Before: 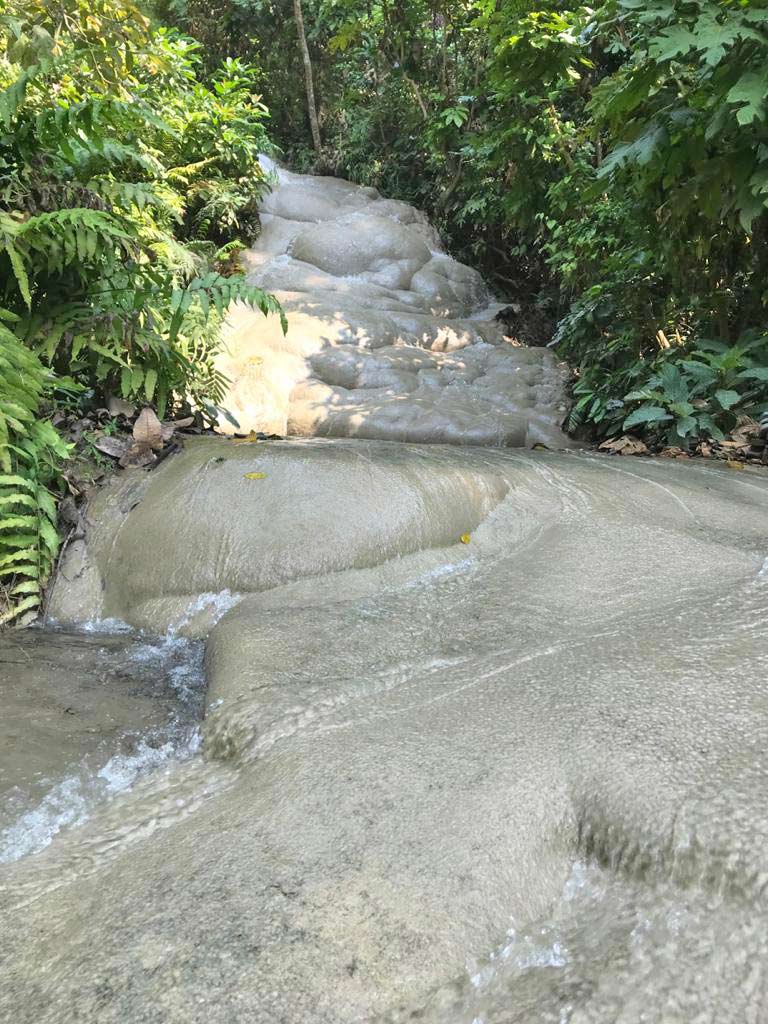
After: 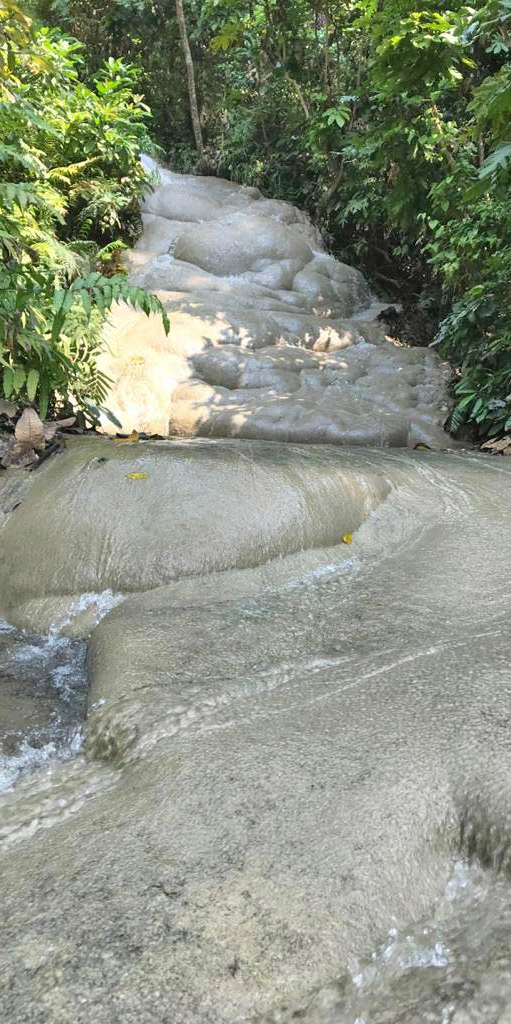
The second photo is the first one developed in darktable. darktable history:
crop: left 15.419%, right 17.914%
shadows and highlights: soften with gaussian
